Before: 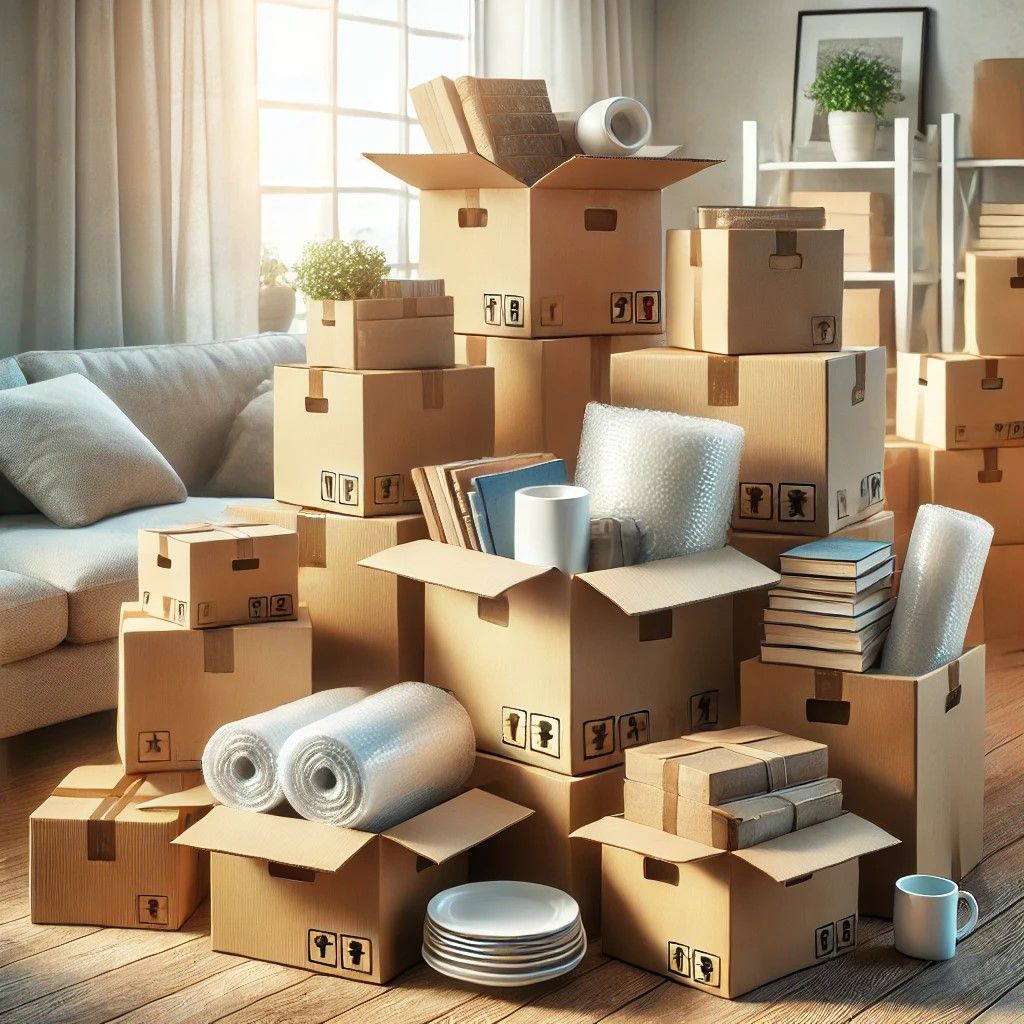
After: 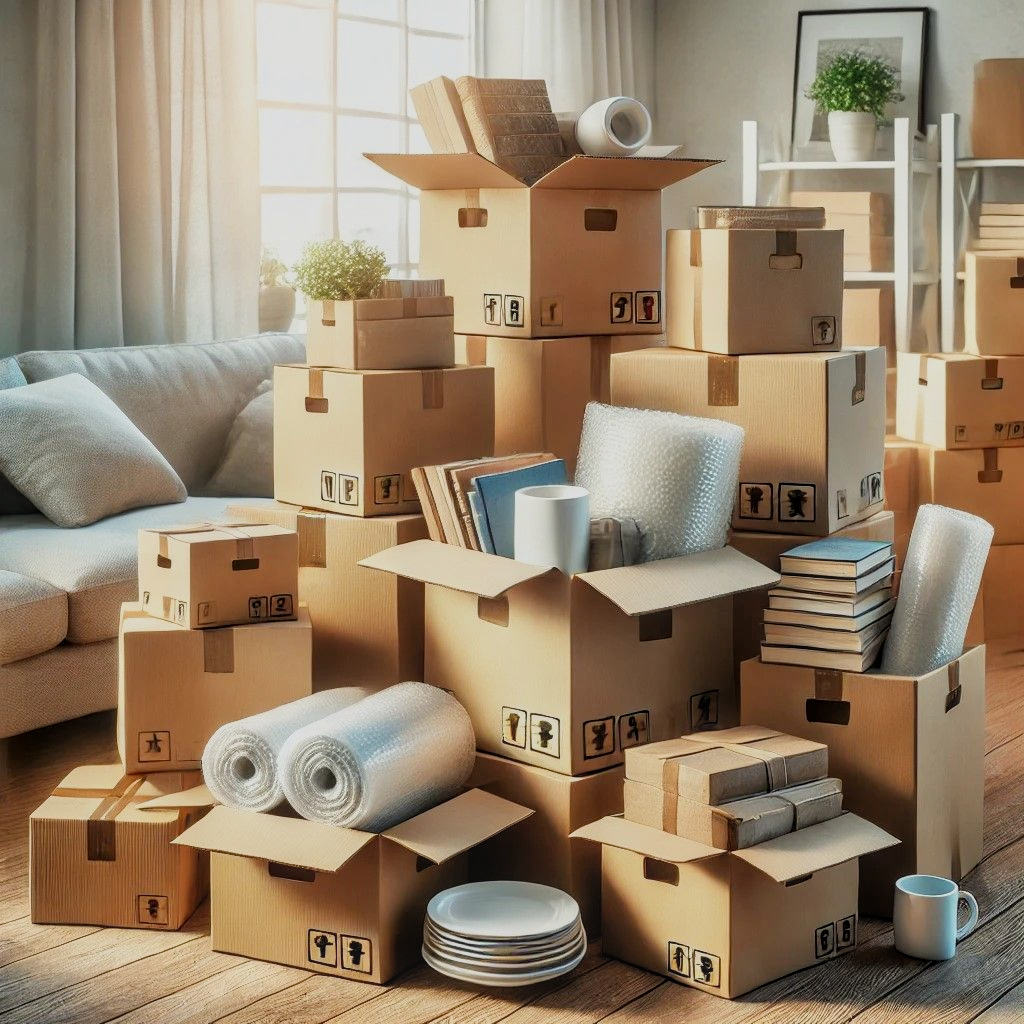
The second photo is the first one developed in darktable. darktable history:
local contrast: detail 114%
filmic rgb: black relative exposure -8.15 EV, white relative exposure 3.77 EV, hardness 4.4
